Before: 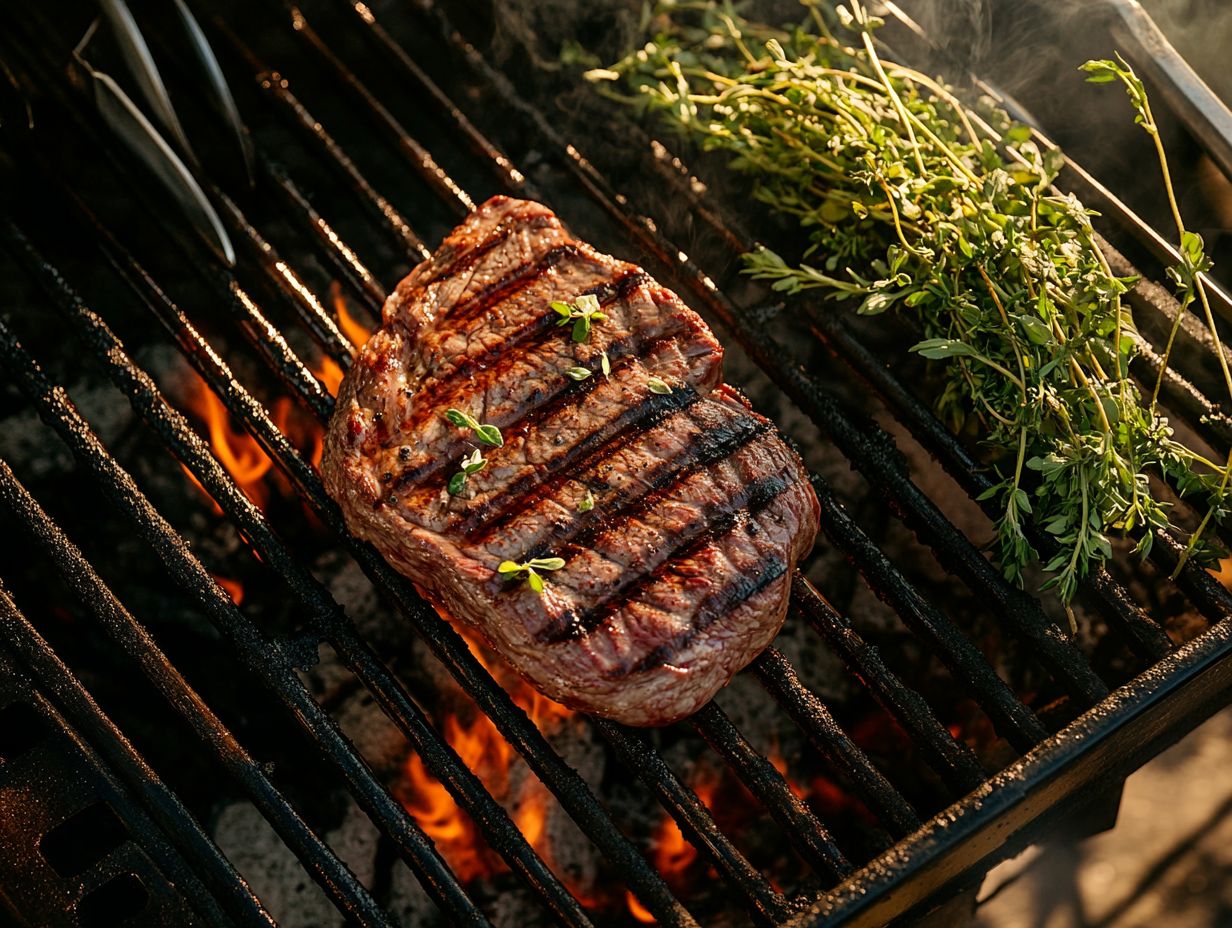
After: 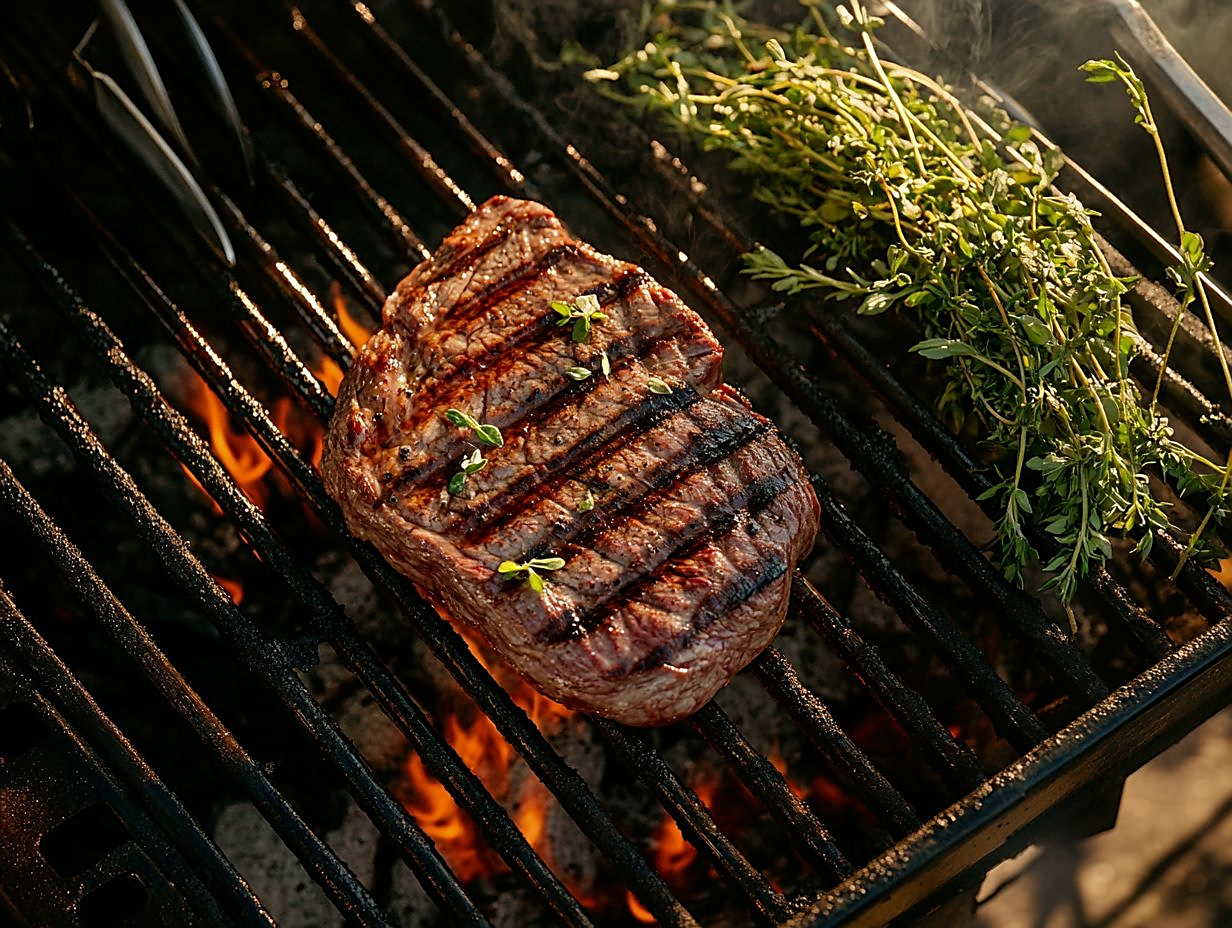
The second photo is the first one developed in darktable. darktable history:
base curve: curves: ch0 [(0, 0) (0.74, 0.67) (1, 1)]
sharpen: radius 1.864, amount 0.398, threshold 1.271
